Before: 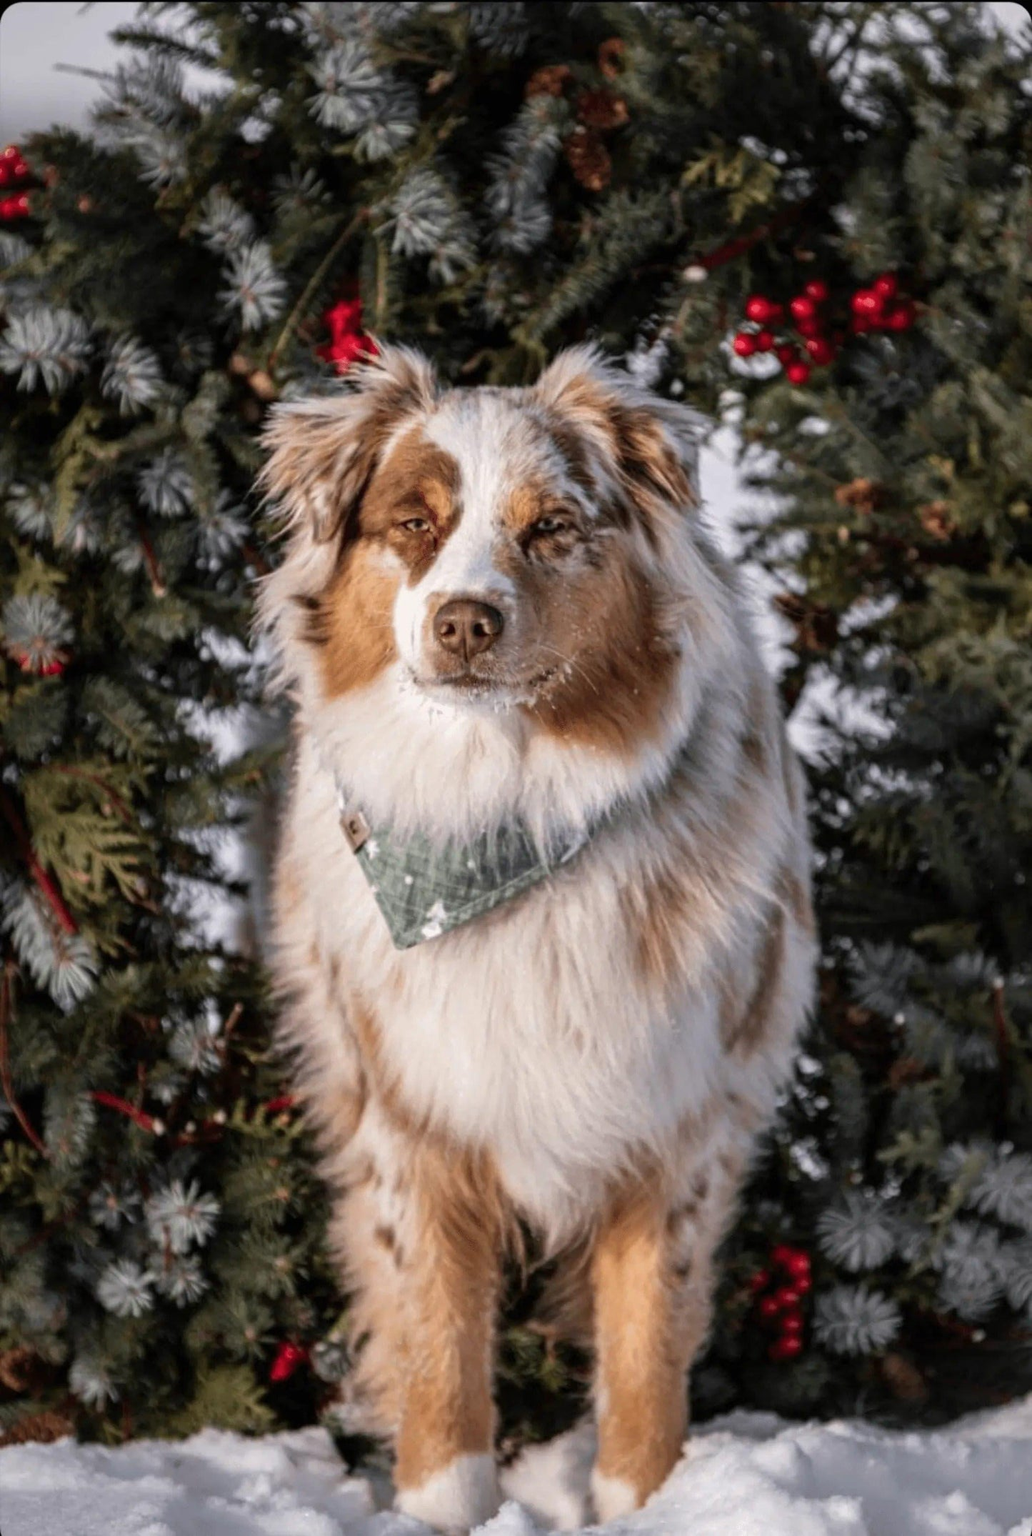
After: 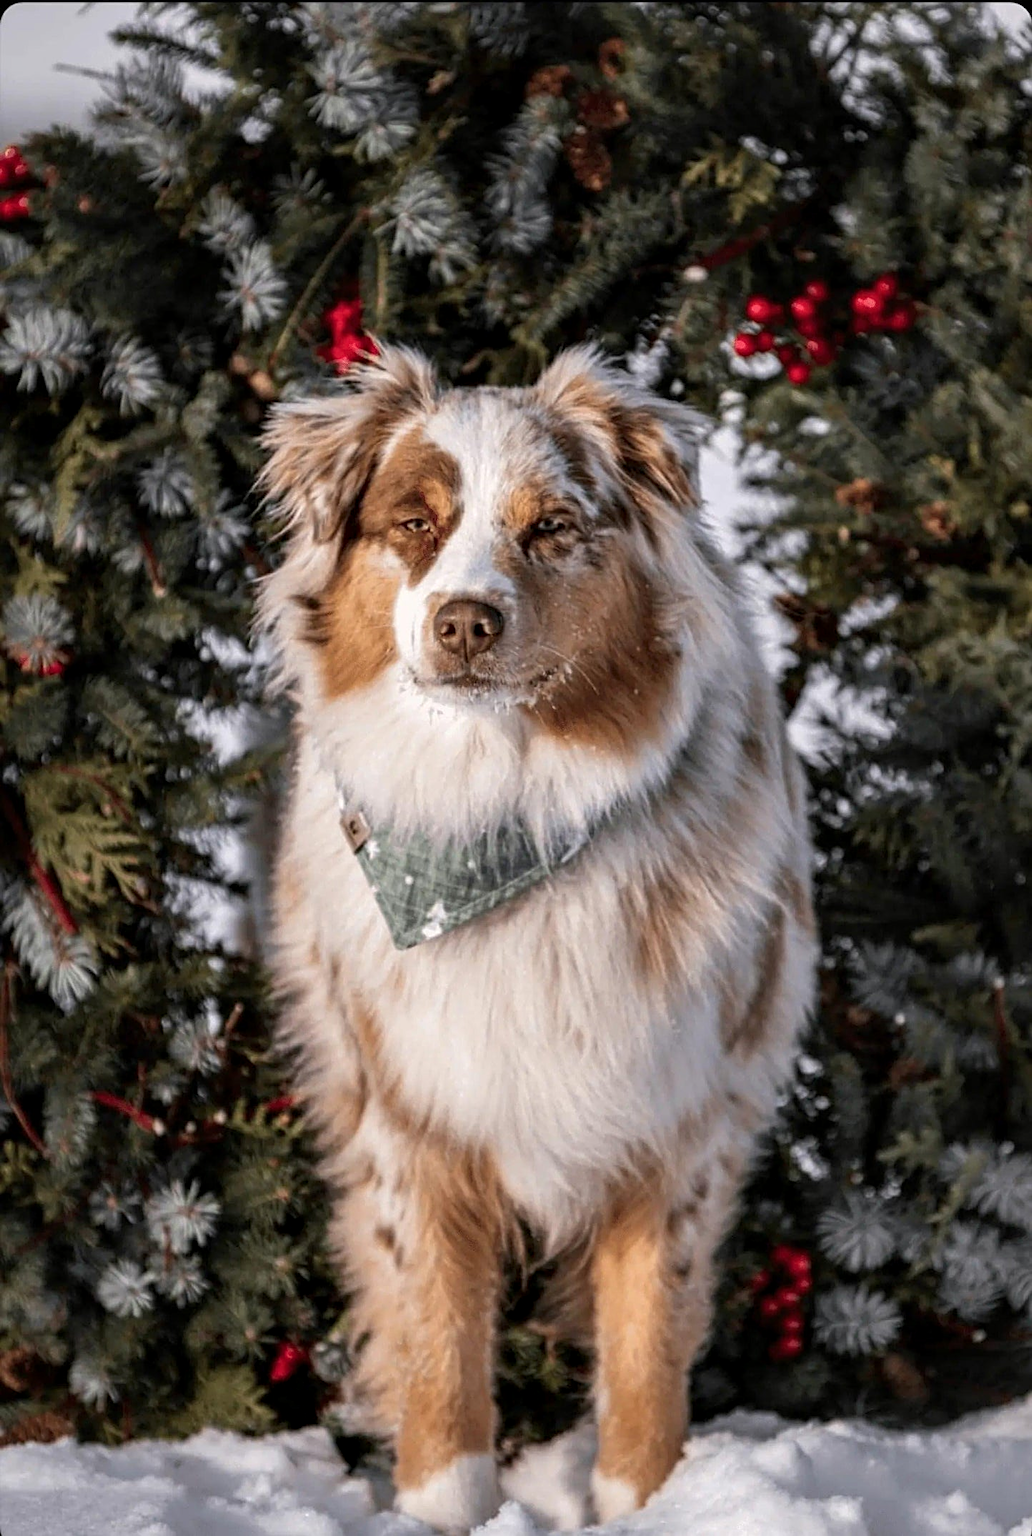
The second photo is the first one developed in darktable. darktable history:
sharpen: on, module defaults
contrast equalizer: octaves 7, y [[0.6 ×6], [0.55 ×6], [0 ×6], [0 ×6], [0 ×6]], mix 0.15
